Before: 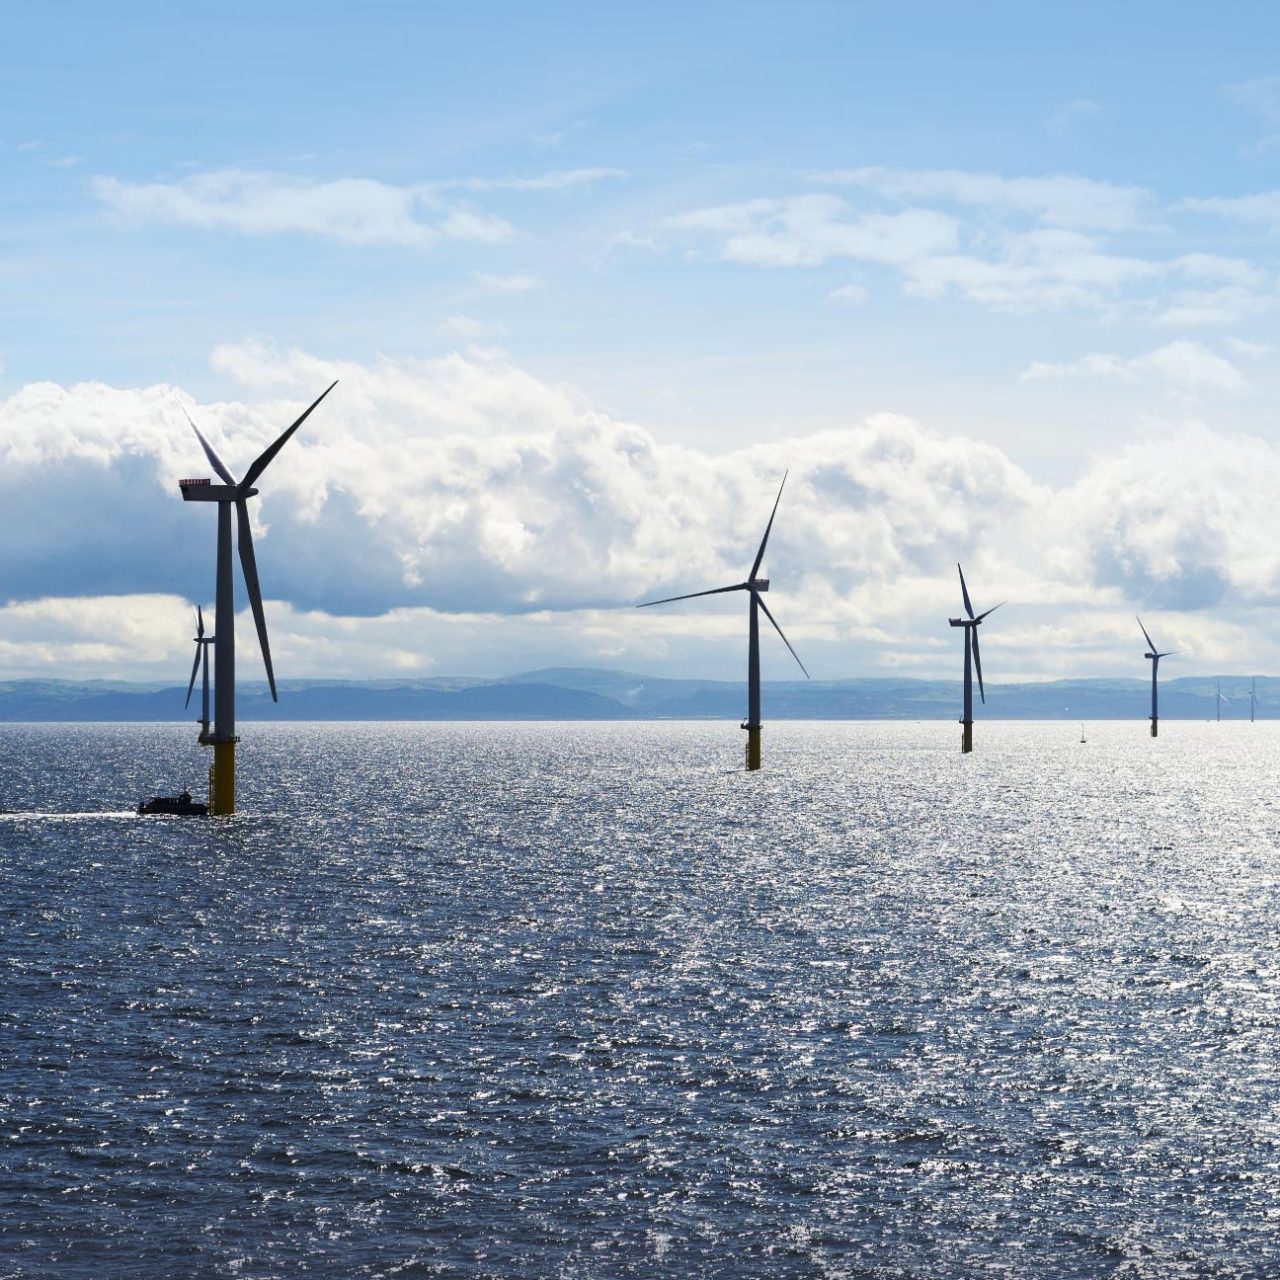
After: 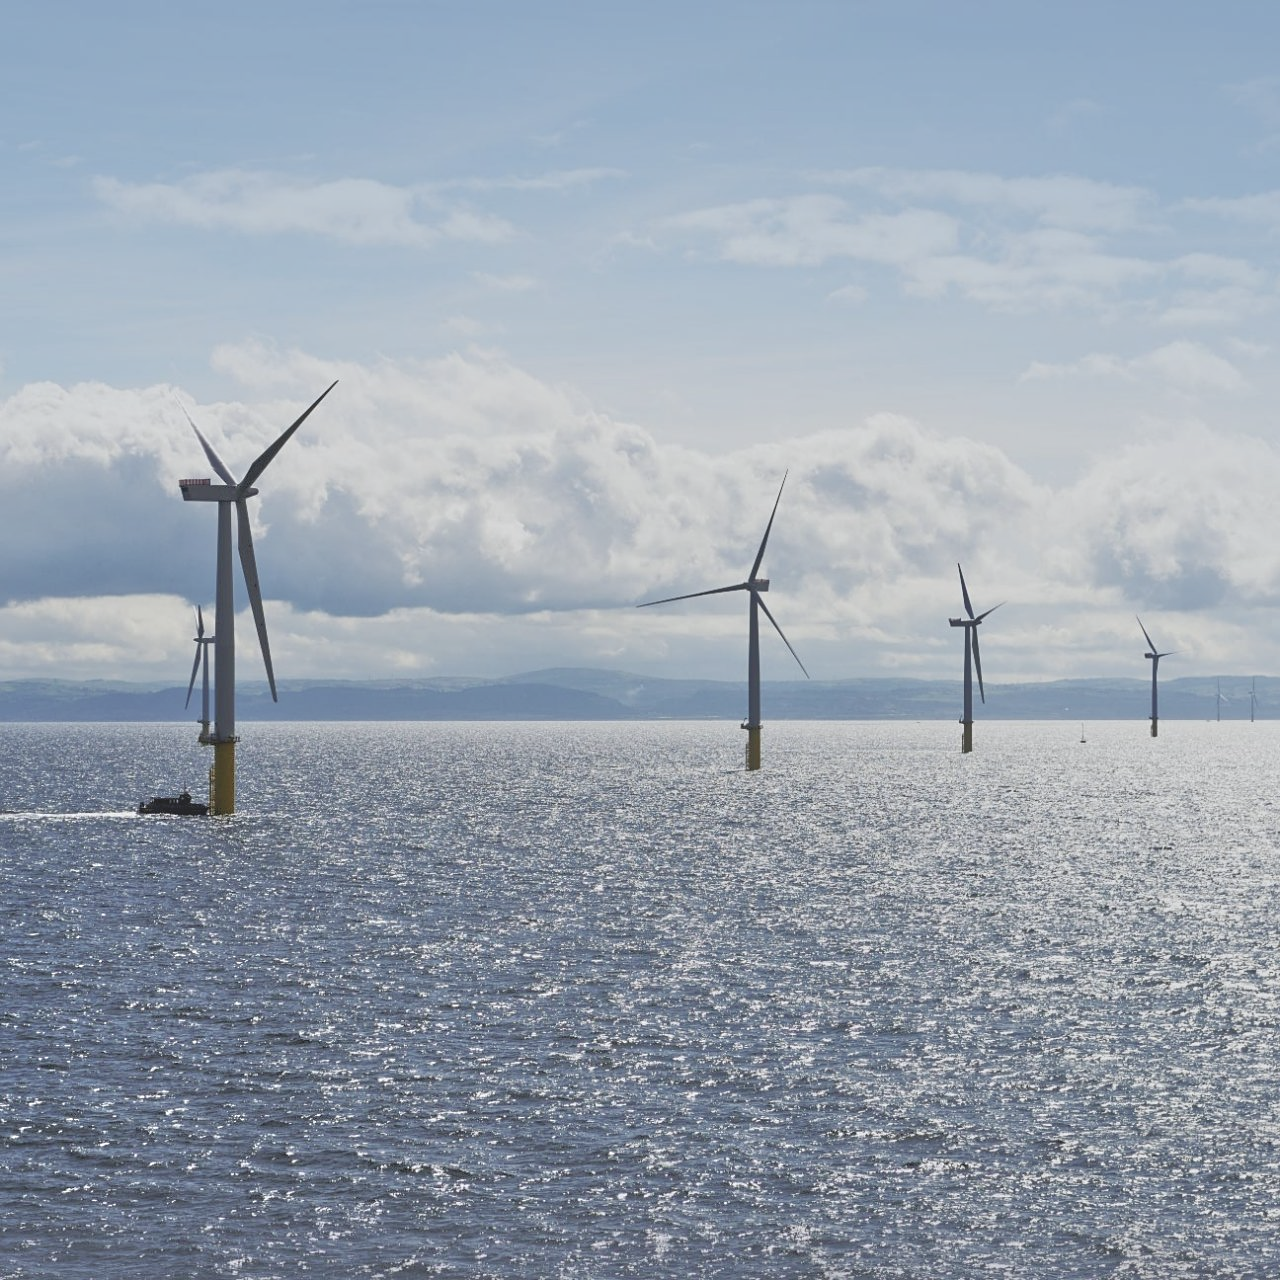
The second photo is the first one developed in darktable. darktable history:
tone equalizer: -7 EV 0.15 EV, -6 EV 0.6 EV, -5 EV 1.15 EV, -4 EV 1.33 EV, -3 EV 1.15 EV, -2 EV 0.6 EV, -1 EV 0.15 EV, mask exposure compensation -0.5 EV
sharpen: amount 0.2
white balance: red 0.988, blue 1.017
contrast brightness saturation: contrast -0.26, saturation -0.43
